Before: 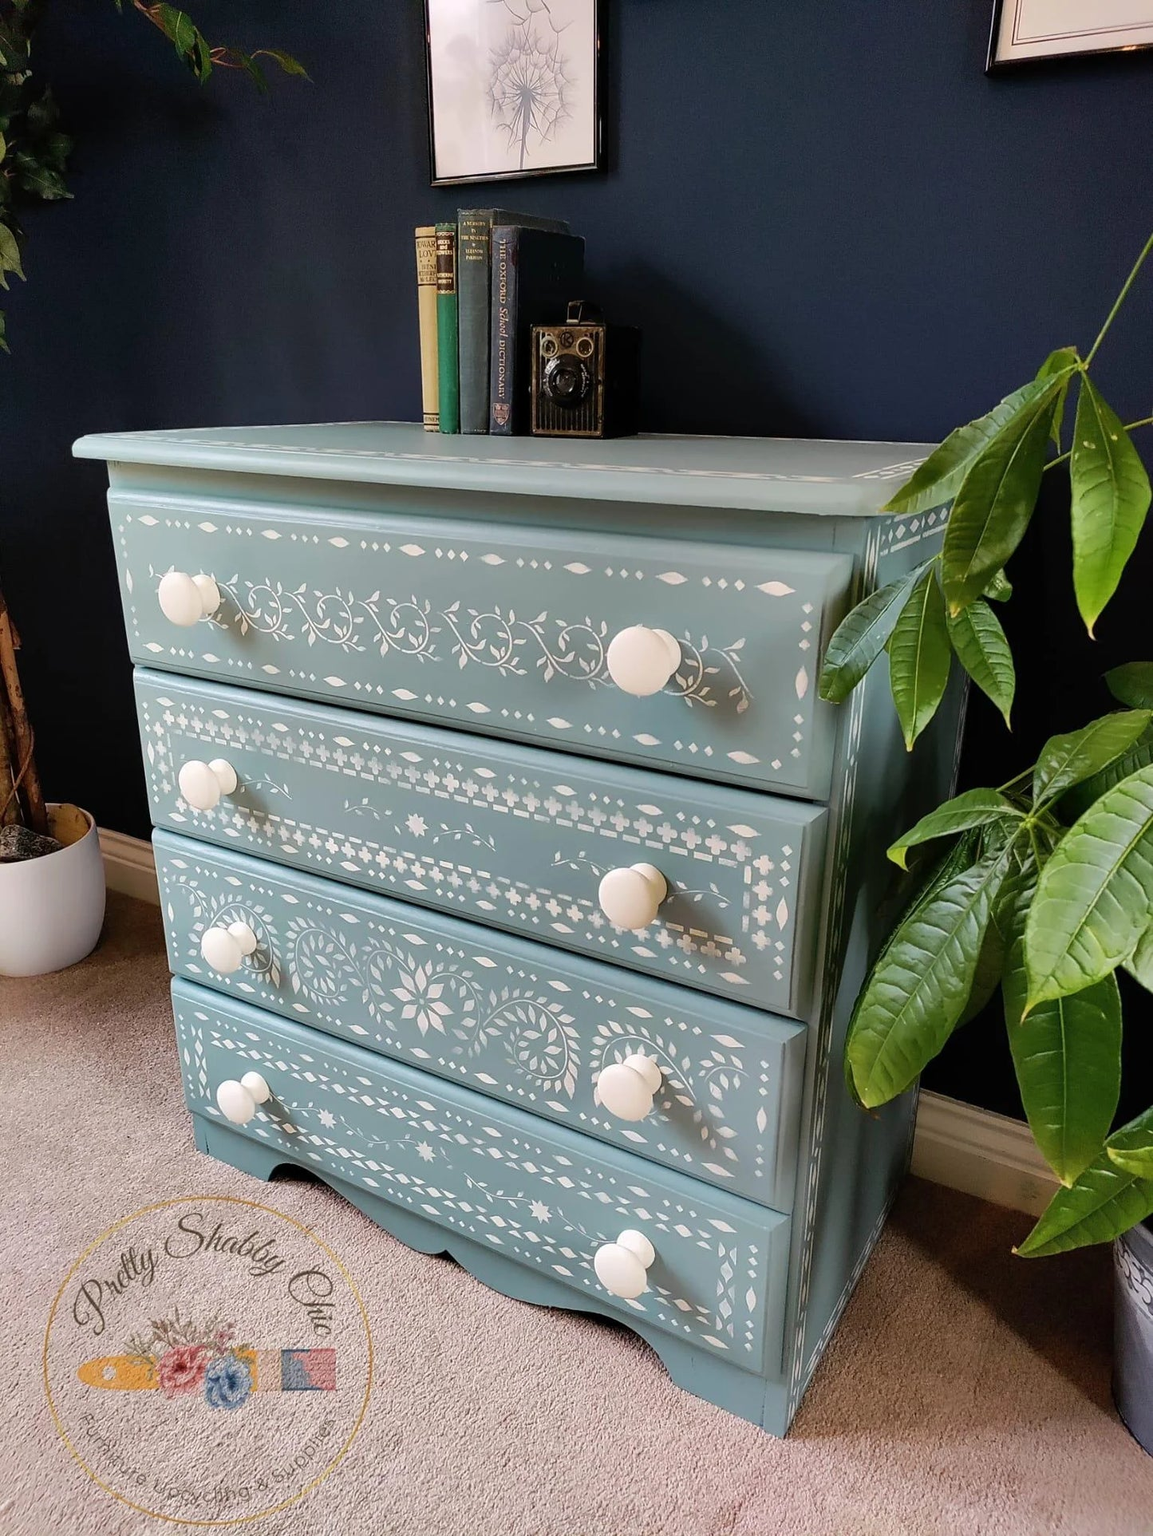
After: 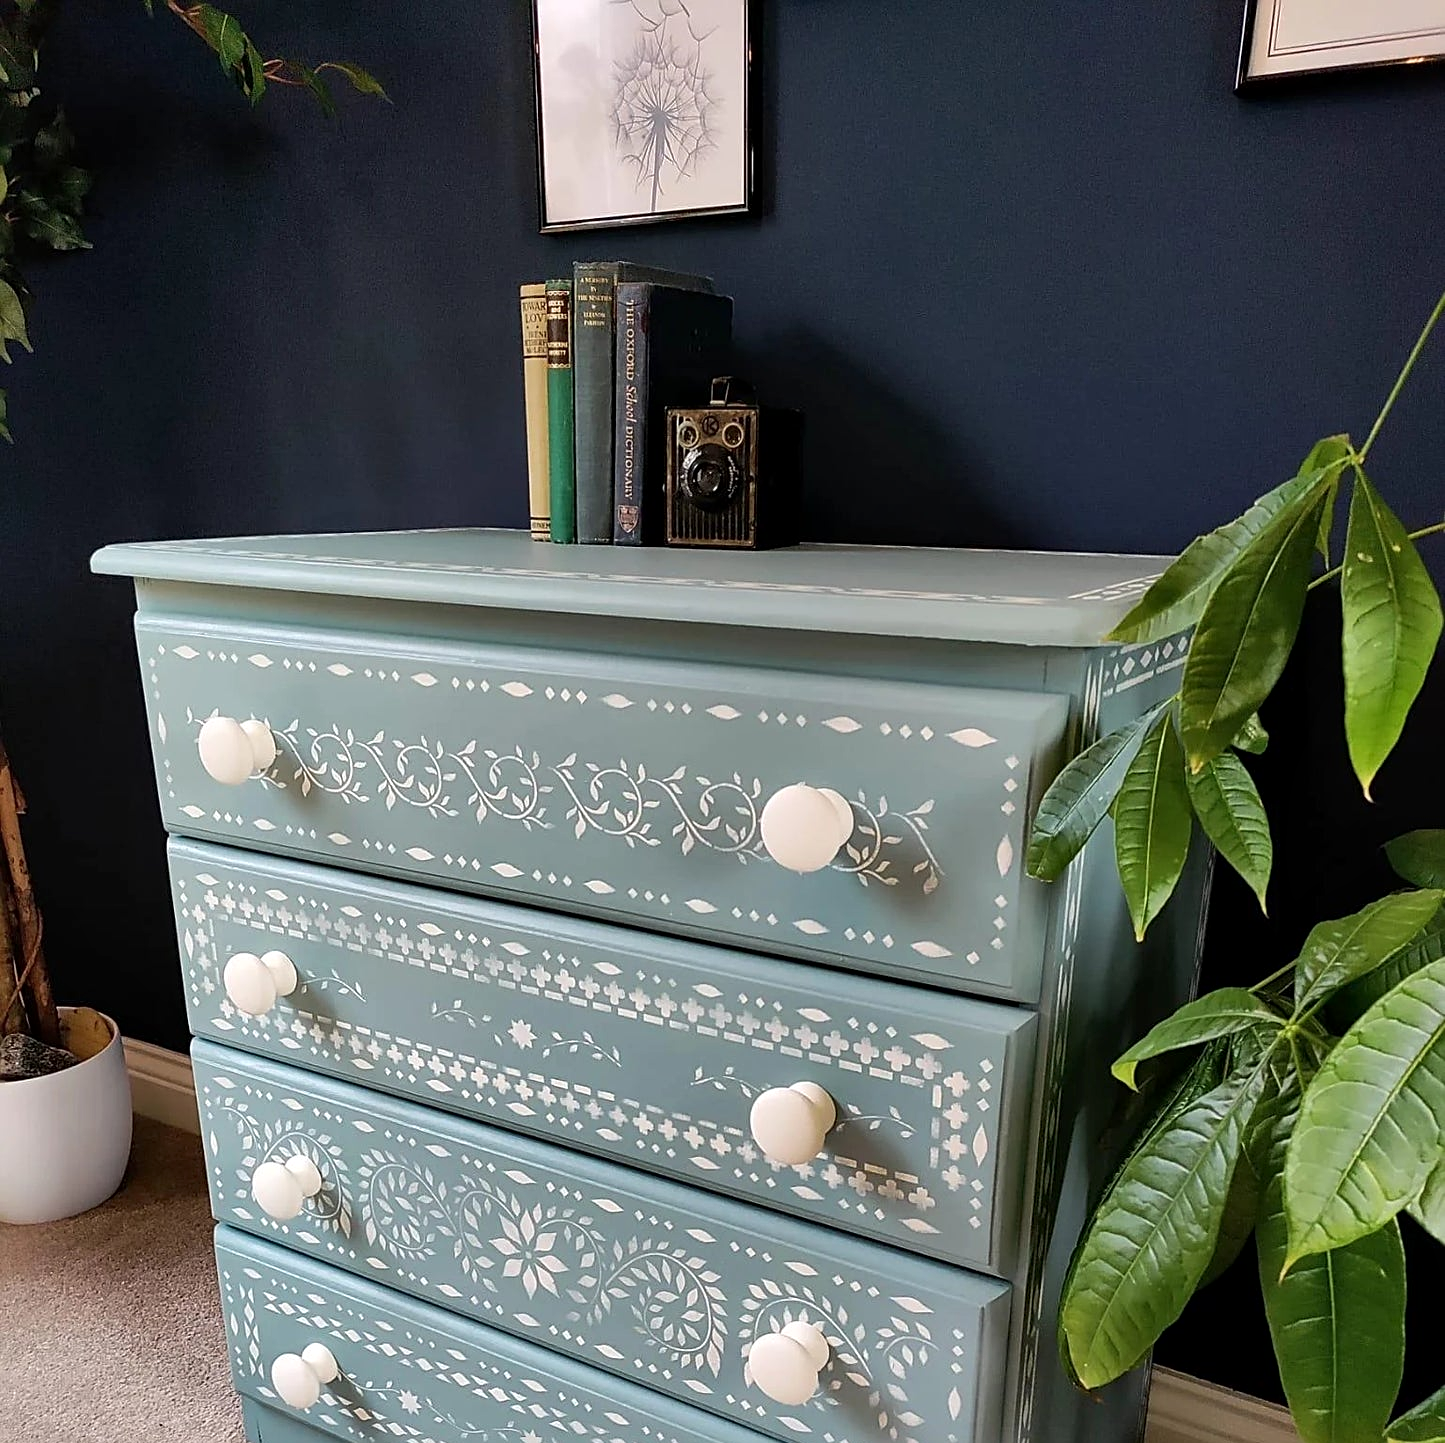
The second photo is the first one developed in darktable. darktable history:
local contrast: mode bilateral grid, contrast 20, coarseness 50, detail 120%, midtone range 0.2
sharpen: on, module defaults
crop: bottom 24.988%
